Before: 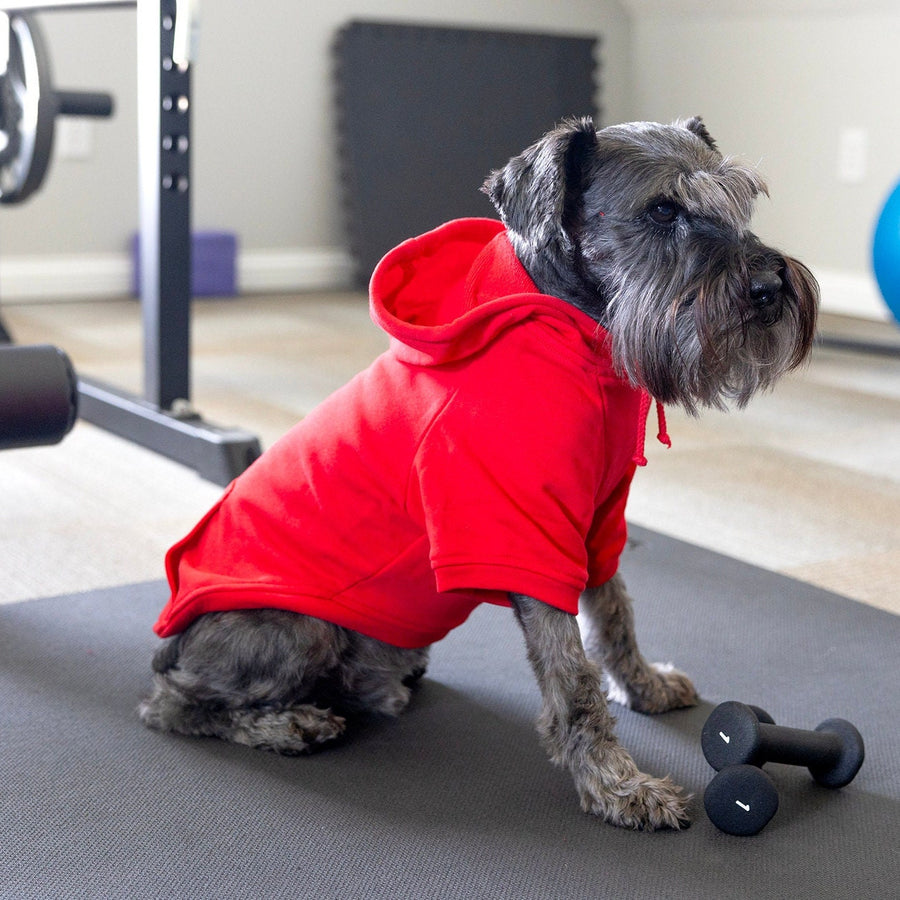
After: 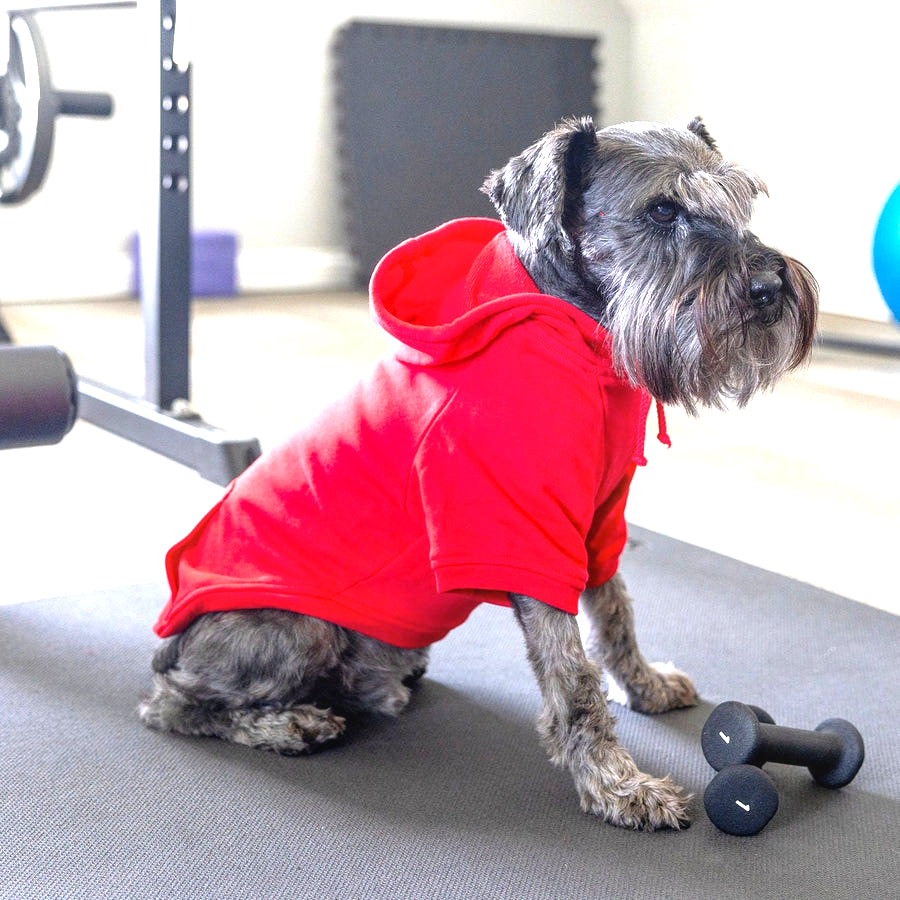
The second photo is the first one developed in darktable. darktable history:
local contrast: detail 110%
exposure: black level correction 0, exposure 1.1 EV, compensate exposure bias true, compensate highlight preservation false
